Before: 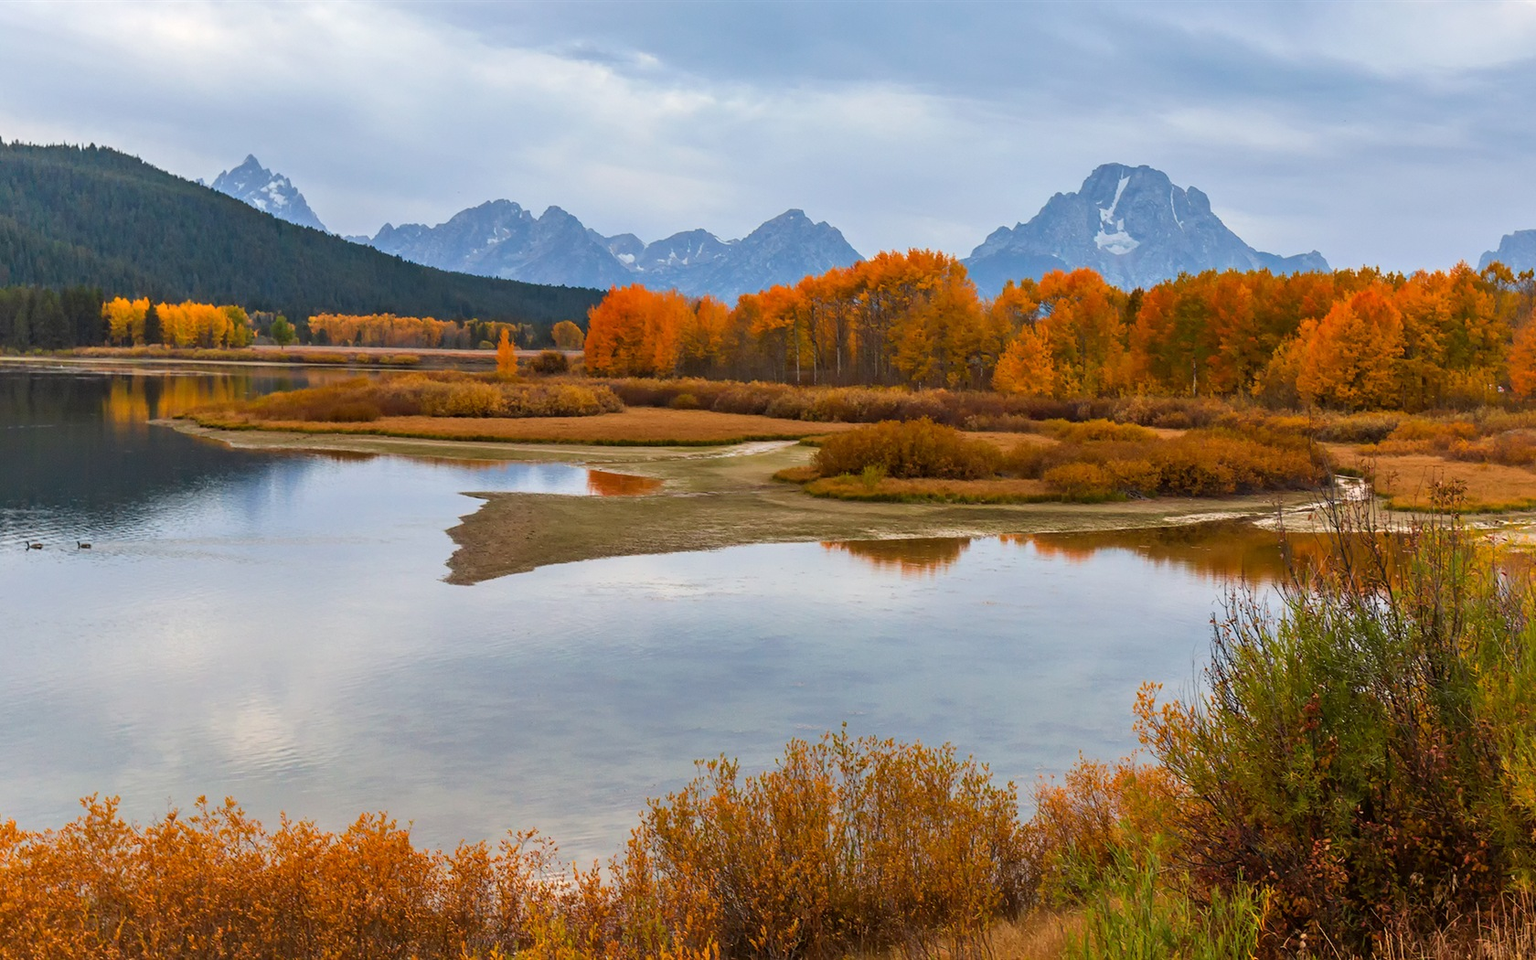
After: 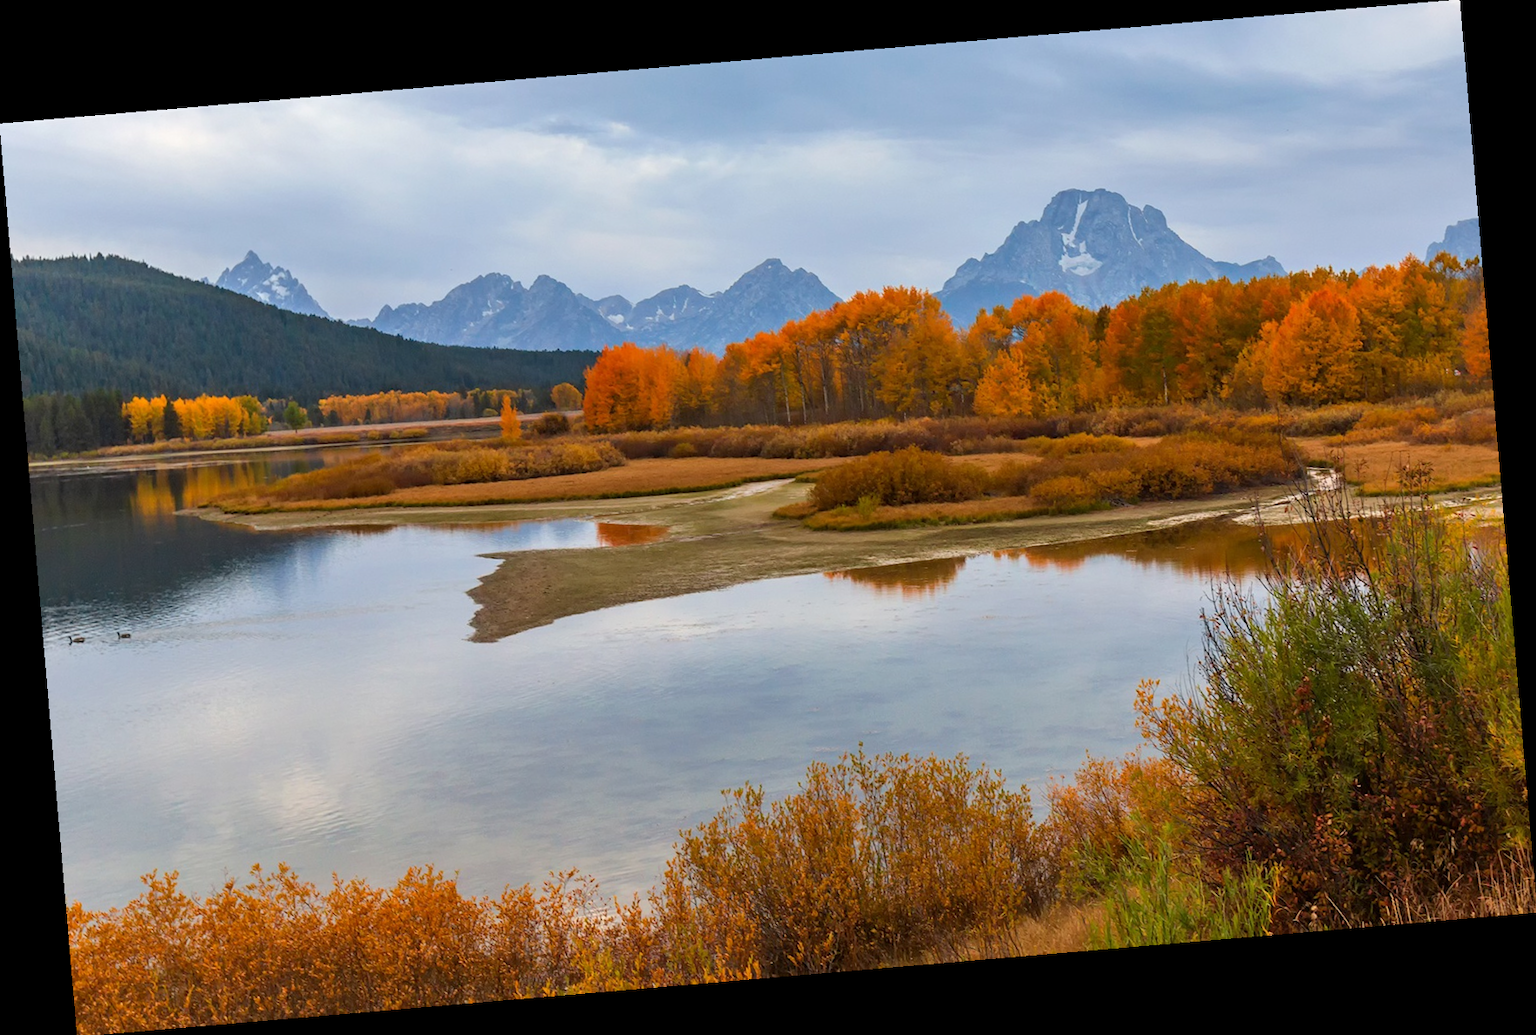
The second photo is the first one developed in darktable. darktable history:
rotate and perspective: rotation -4.86°, automatic cropping off
exposure: exposure -0.05 EV
